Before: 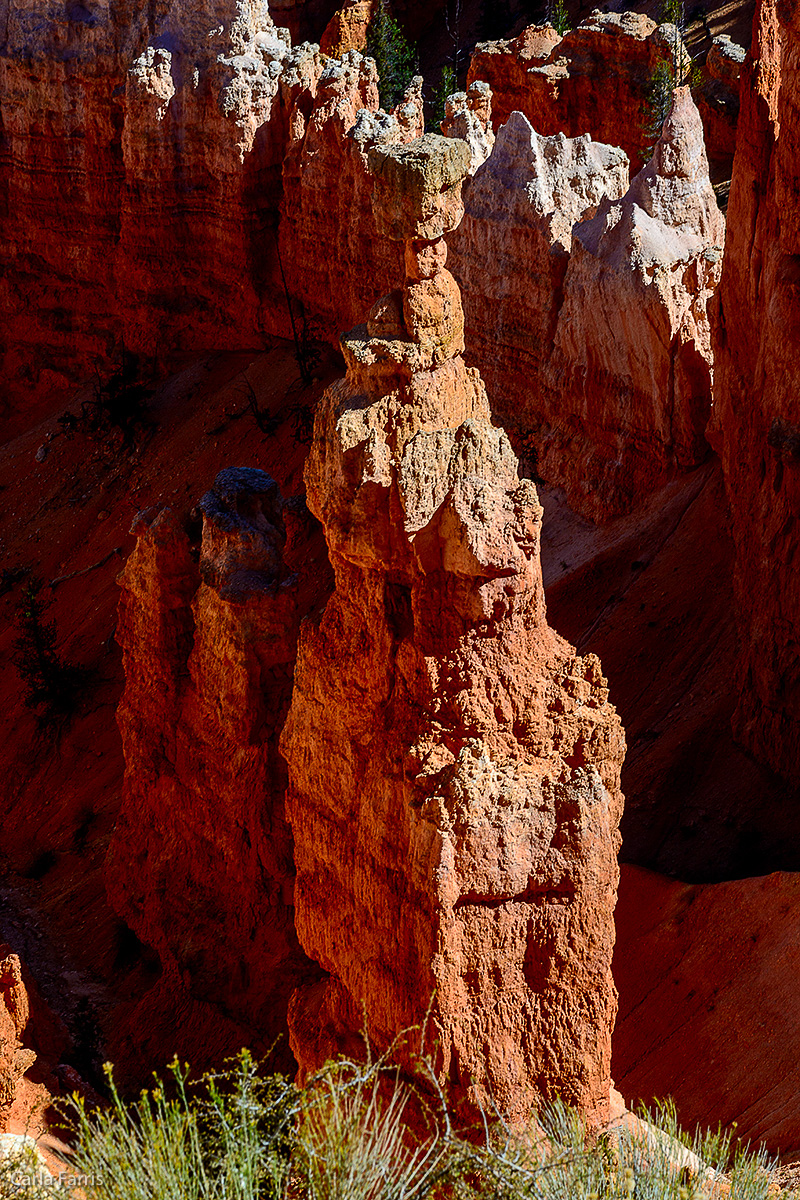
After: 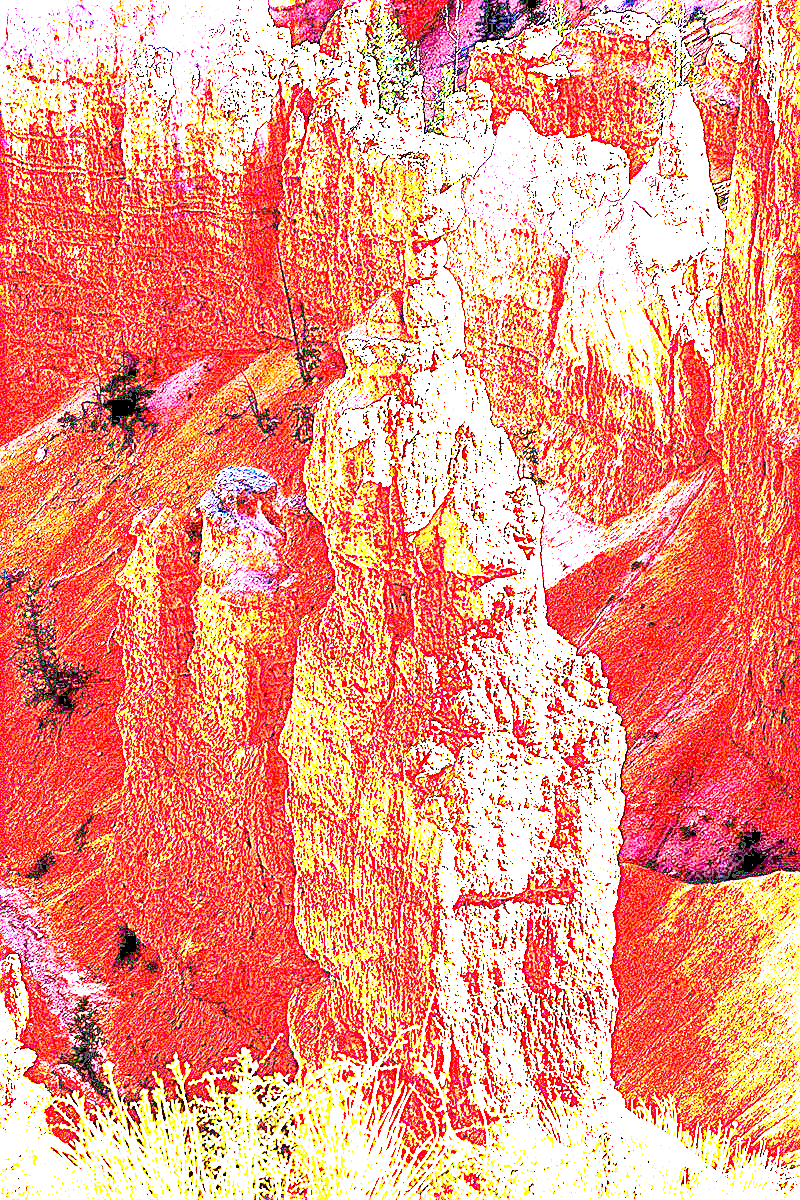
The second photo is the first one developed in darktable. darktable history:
exposure: exposure 7.947 EV, compensate highlight preservation false
sharpen: on, module defaults
